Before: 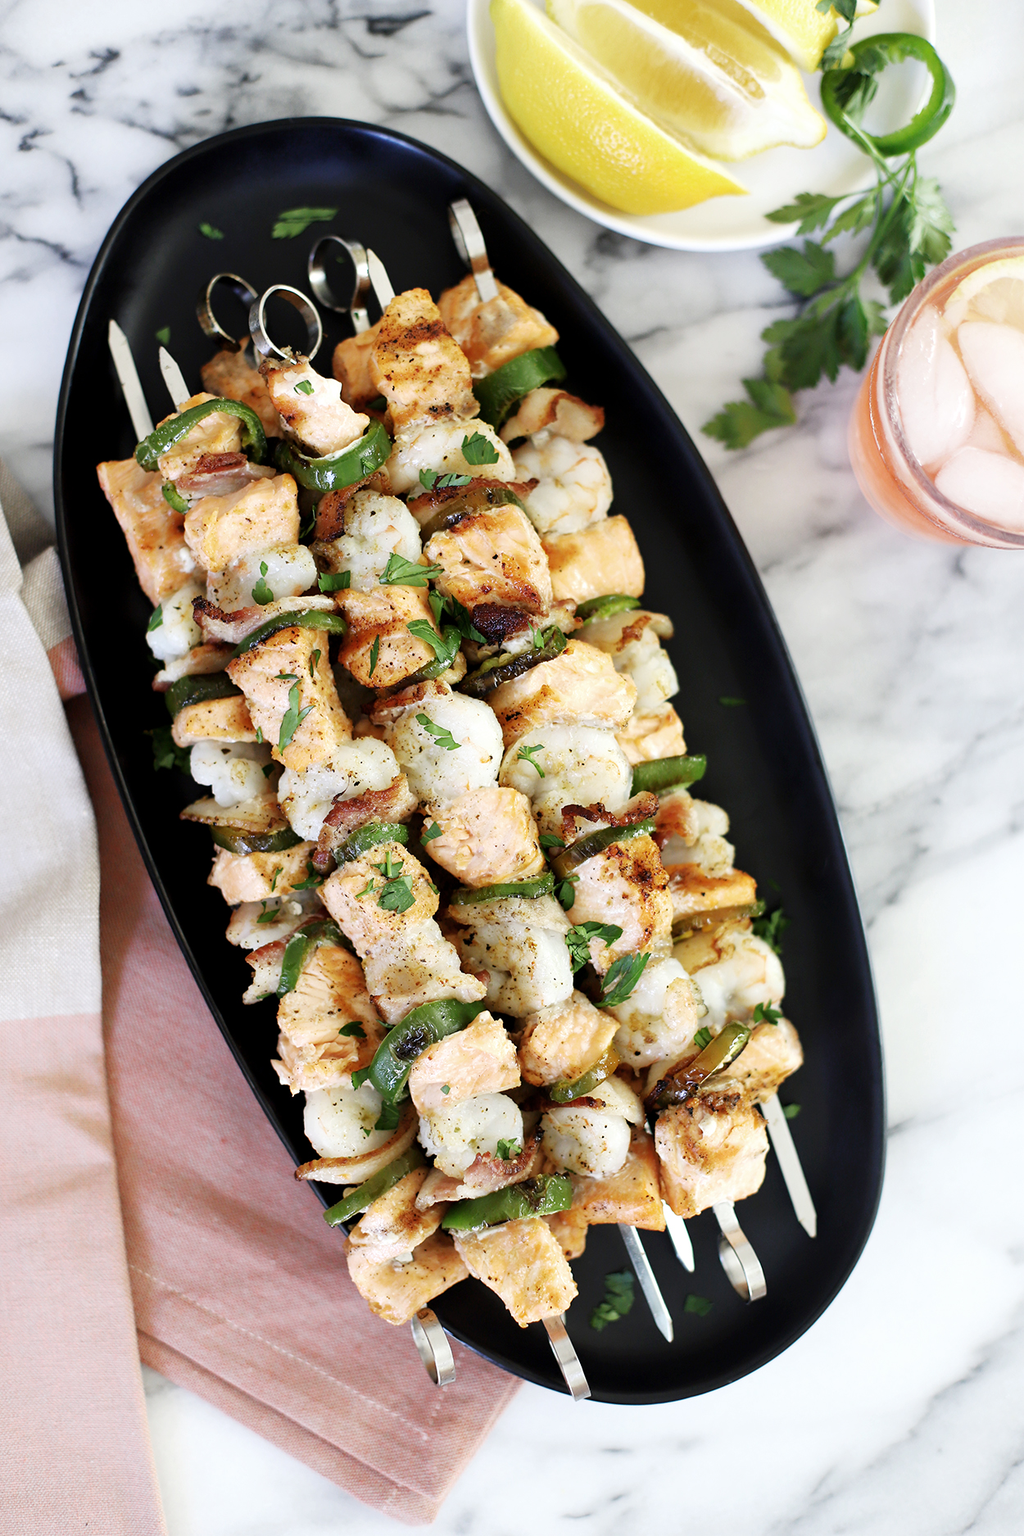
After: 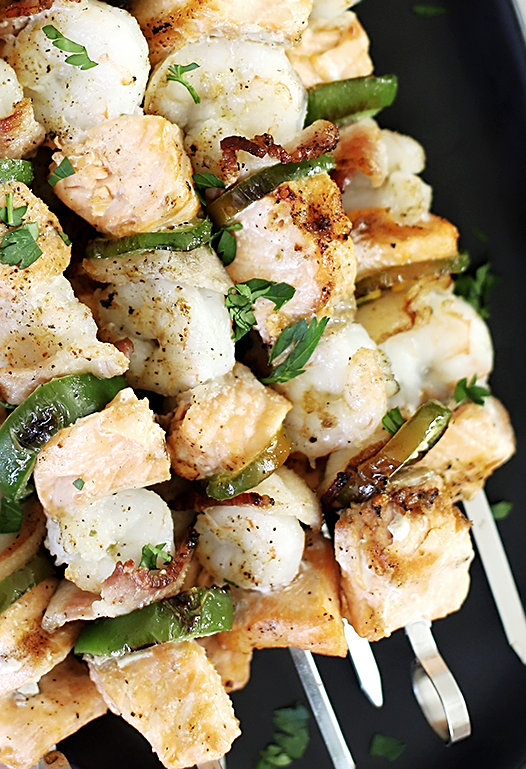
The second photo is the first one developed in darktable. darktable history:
crop: left 37.221%, top 45.169%, right 20.63%, bottom 13.777%
sharpen: on, module defaults
